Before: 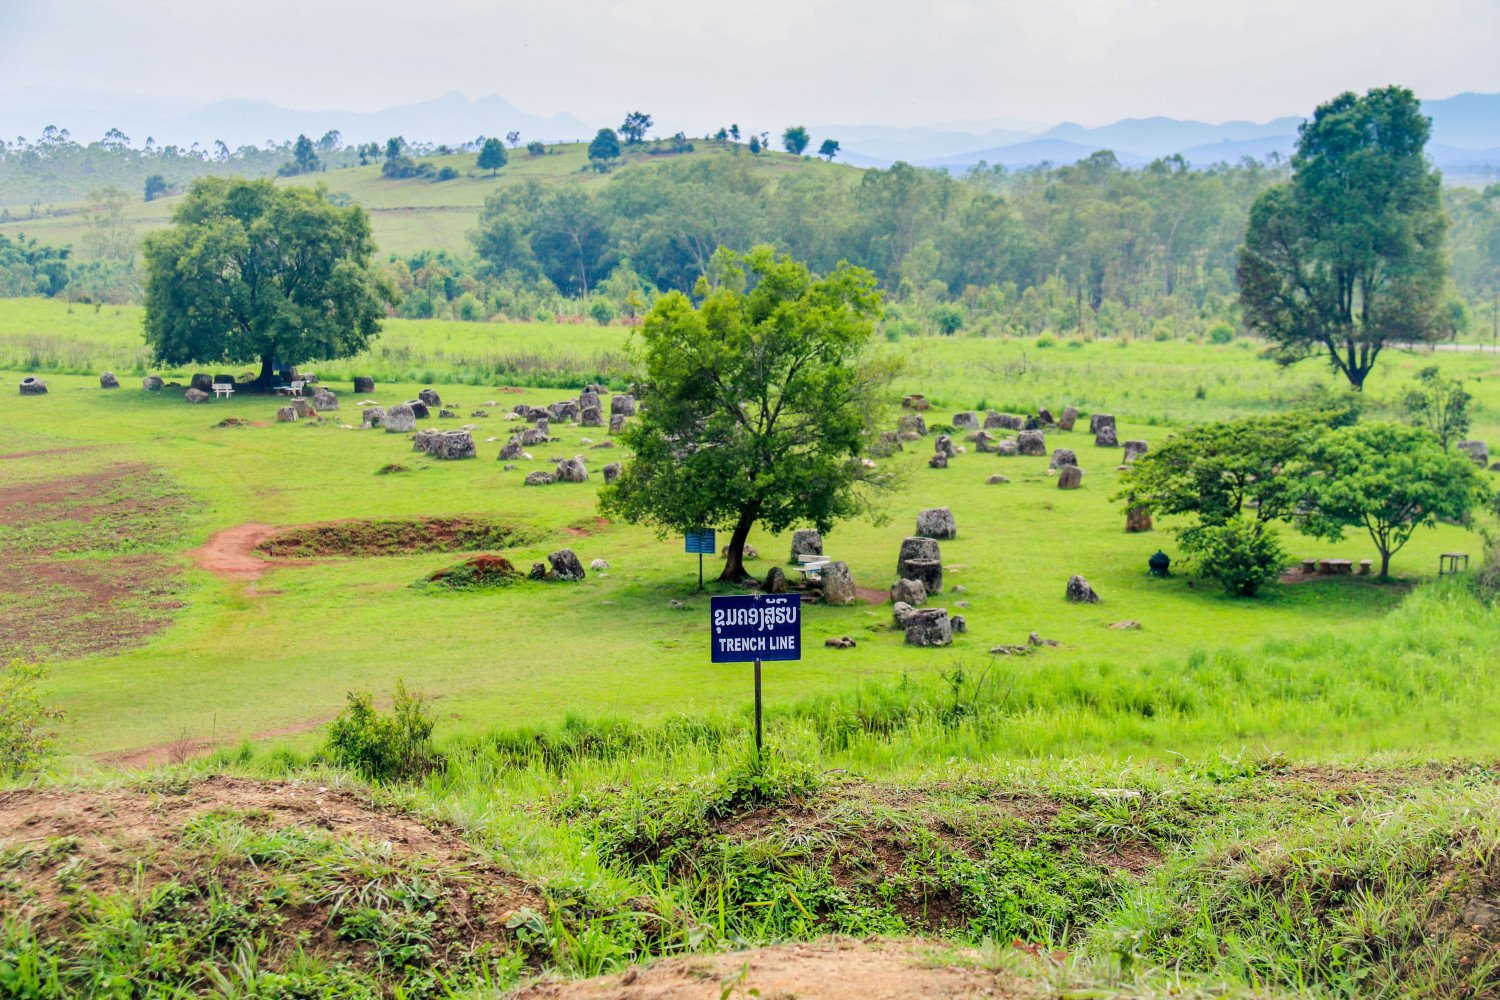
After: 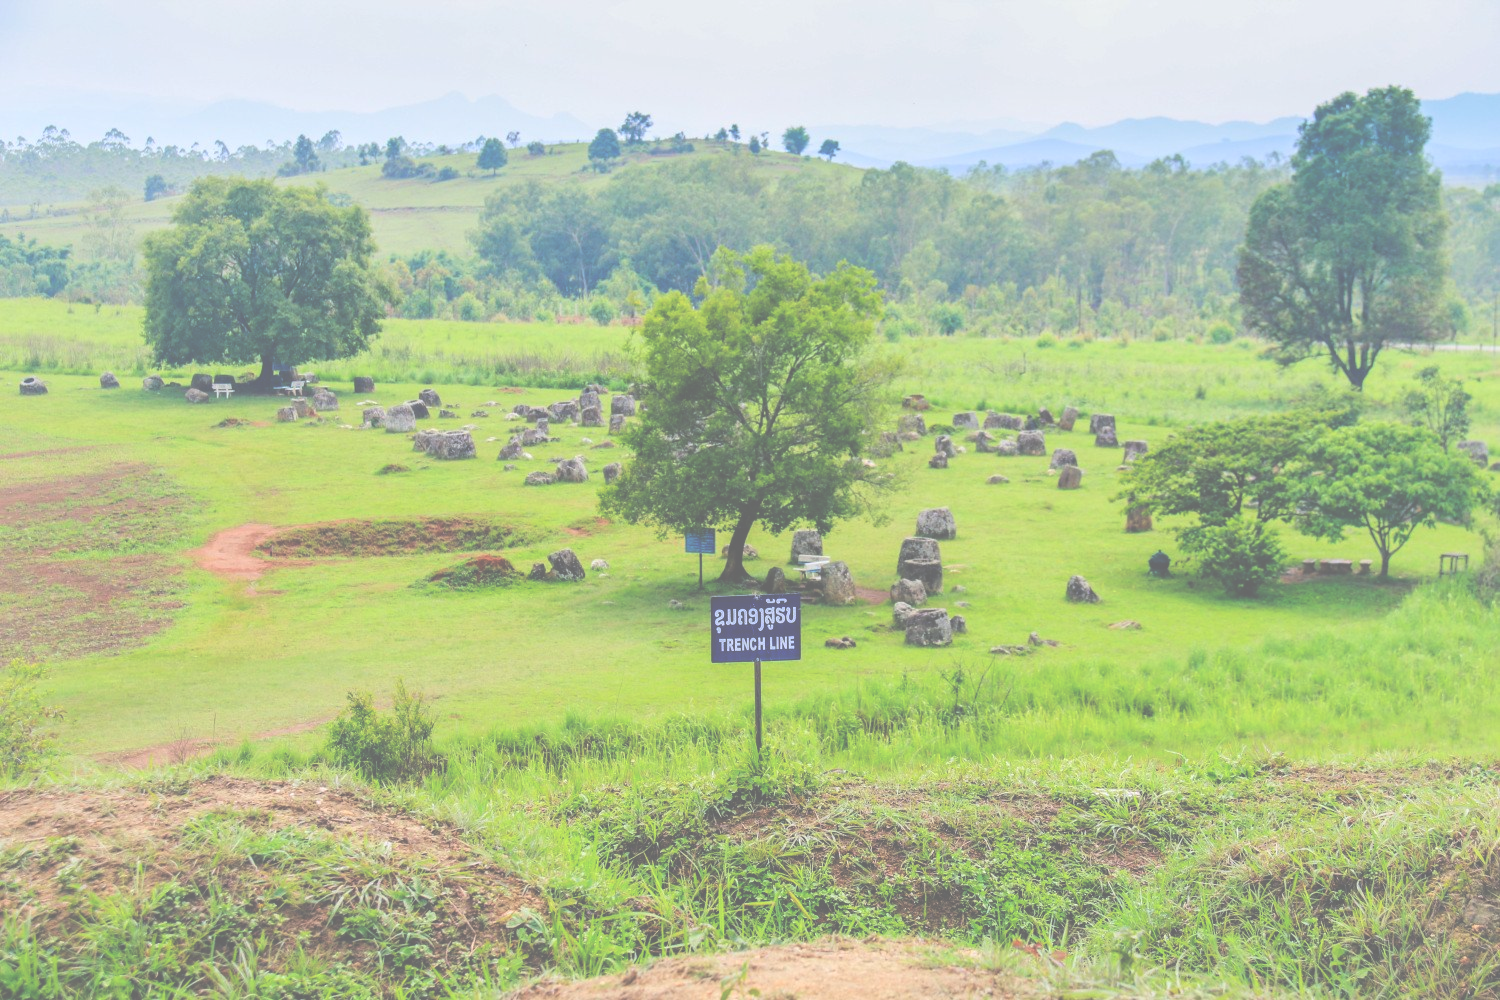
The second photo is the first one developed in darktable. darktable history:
white balance: red 0.982, blue 1.018
contrast brightness saturation: brightness 0.15
exposure: black level correction -0.087, compensate highlight preservation false
